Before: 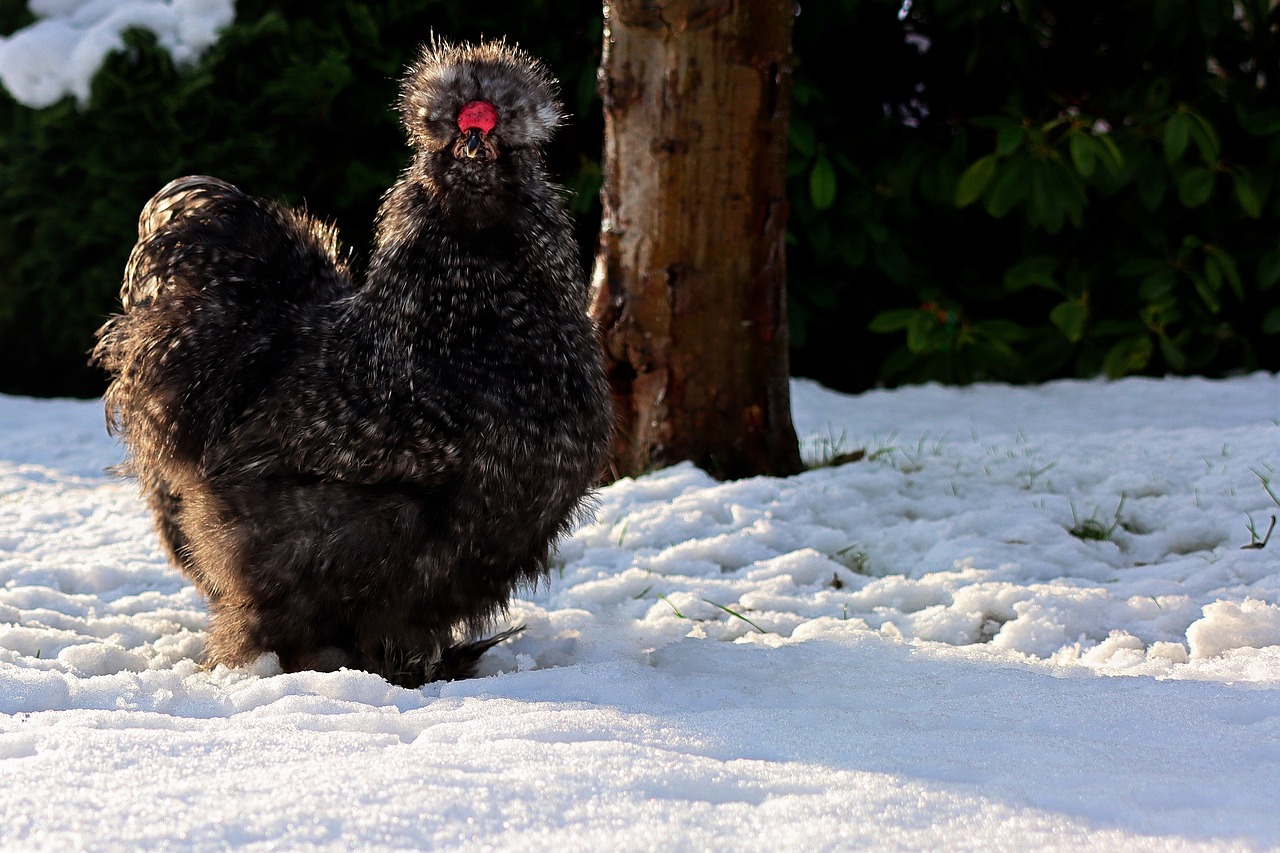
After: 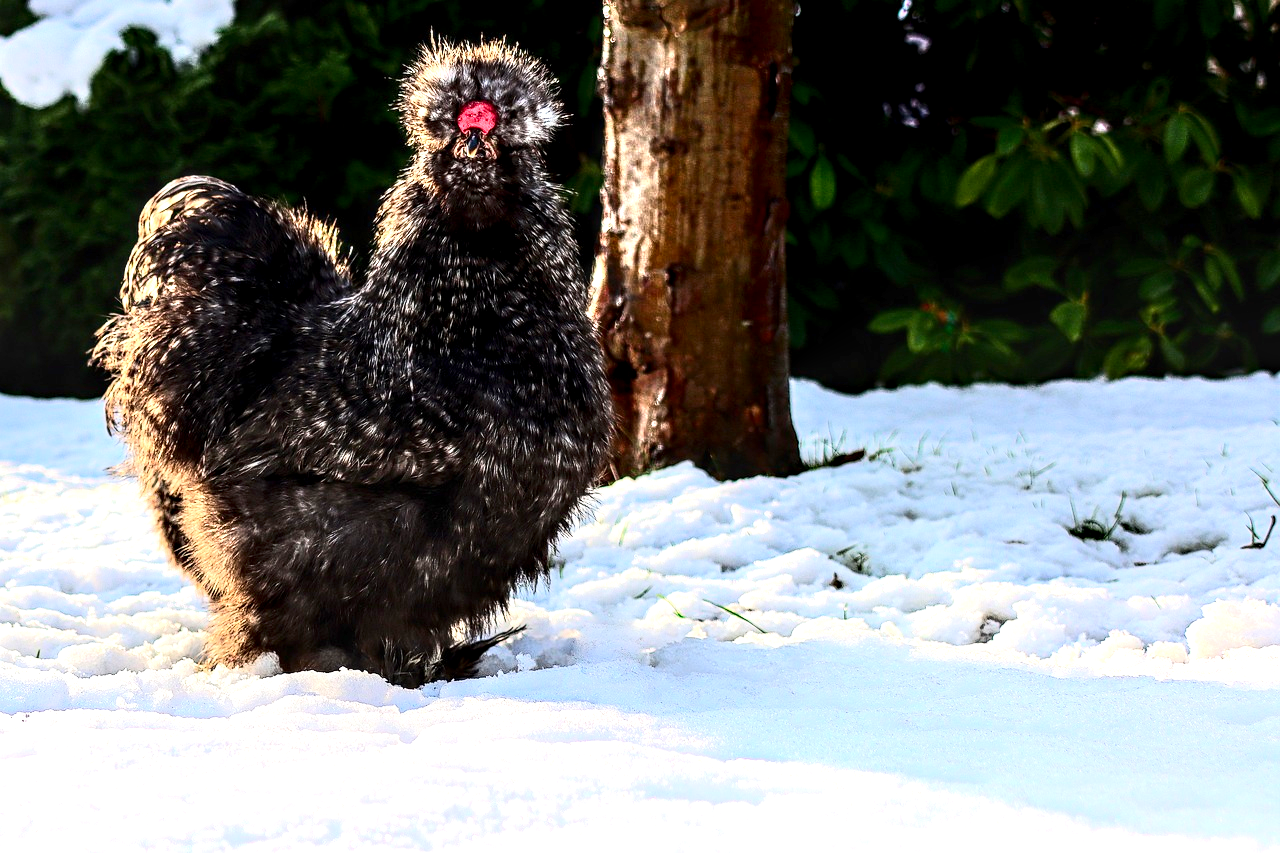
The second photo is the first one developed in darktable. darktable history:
local contrast: highlights 18%, detail 188%
exposure: exposure 1 EV, compensate highlight preservation false
contrast brightness saturation: contrast 0.399, brightness 0.099, saturation 0.209
